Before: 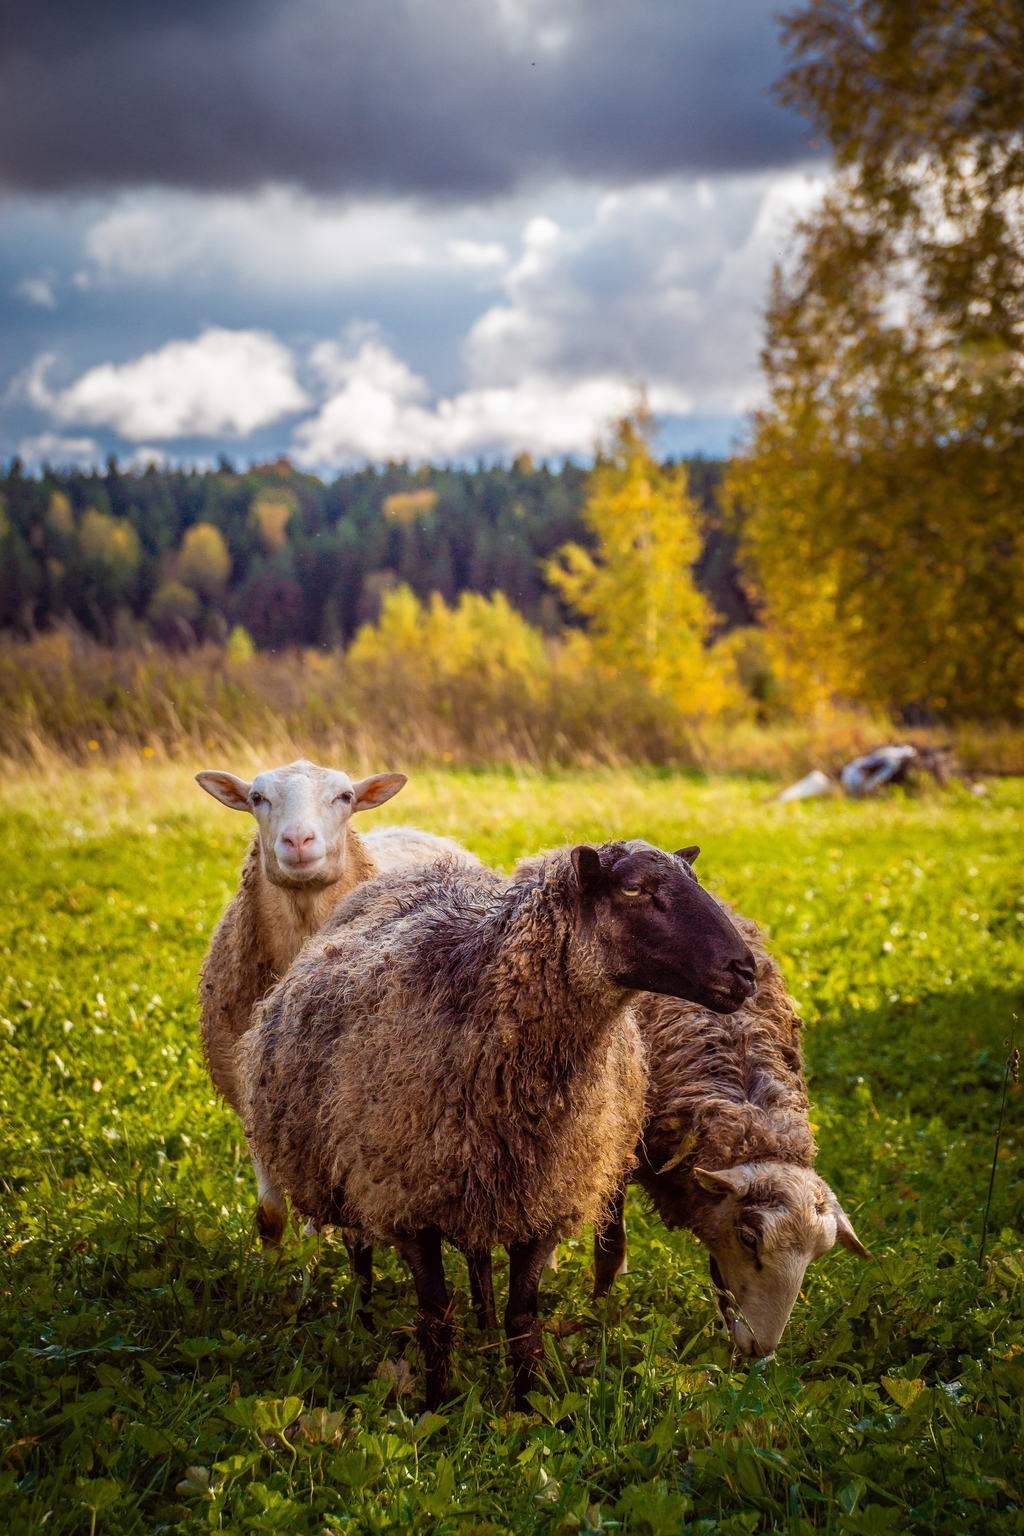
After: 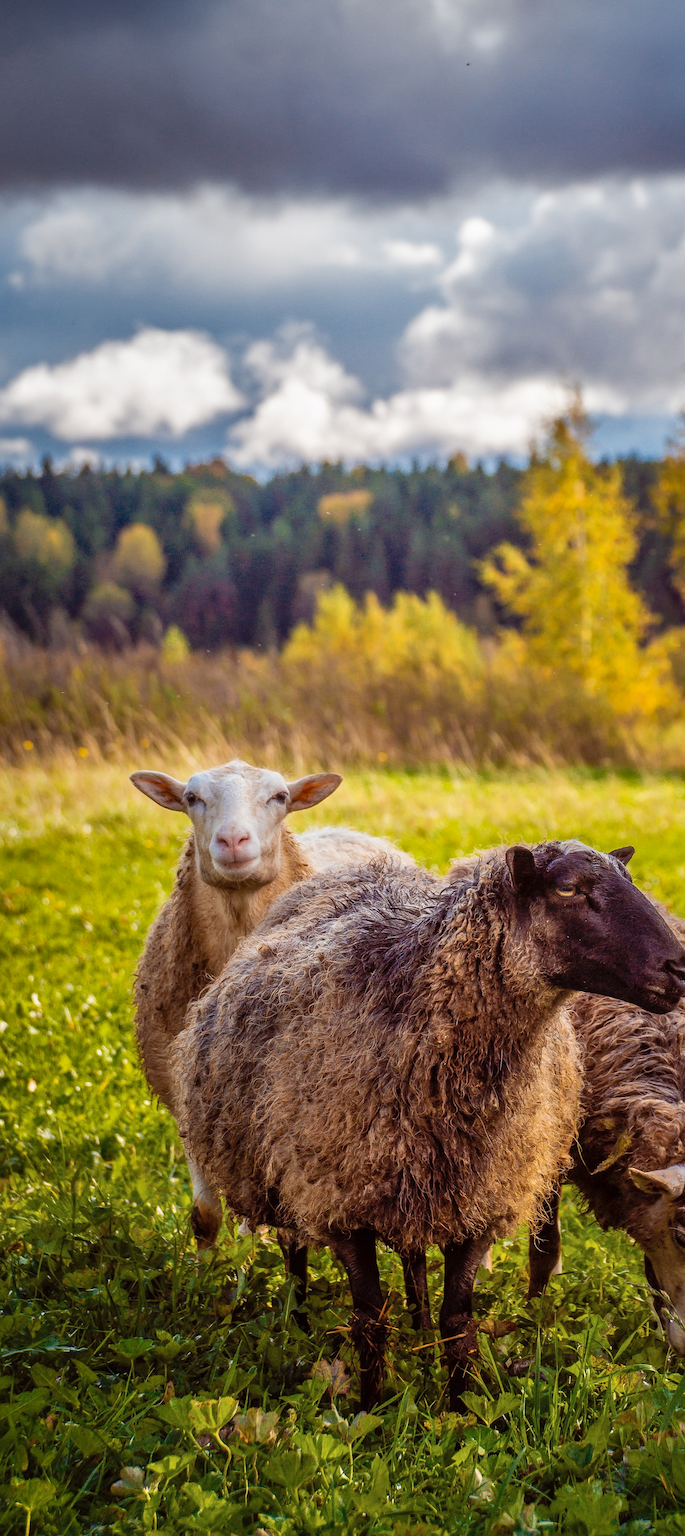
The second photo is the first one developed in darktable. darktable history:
crop and rotate: left 6.402%, right 26.691%
shadows and highlights: low approximation 0.01, soften with gaussian
